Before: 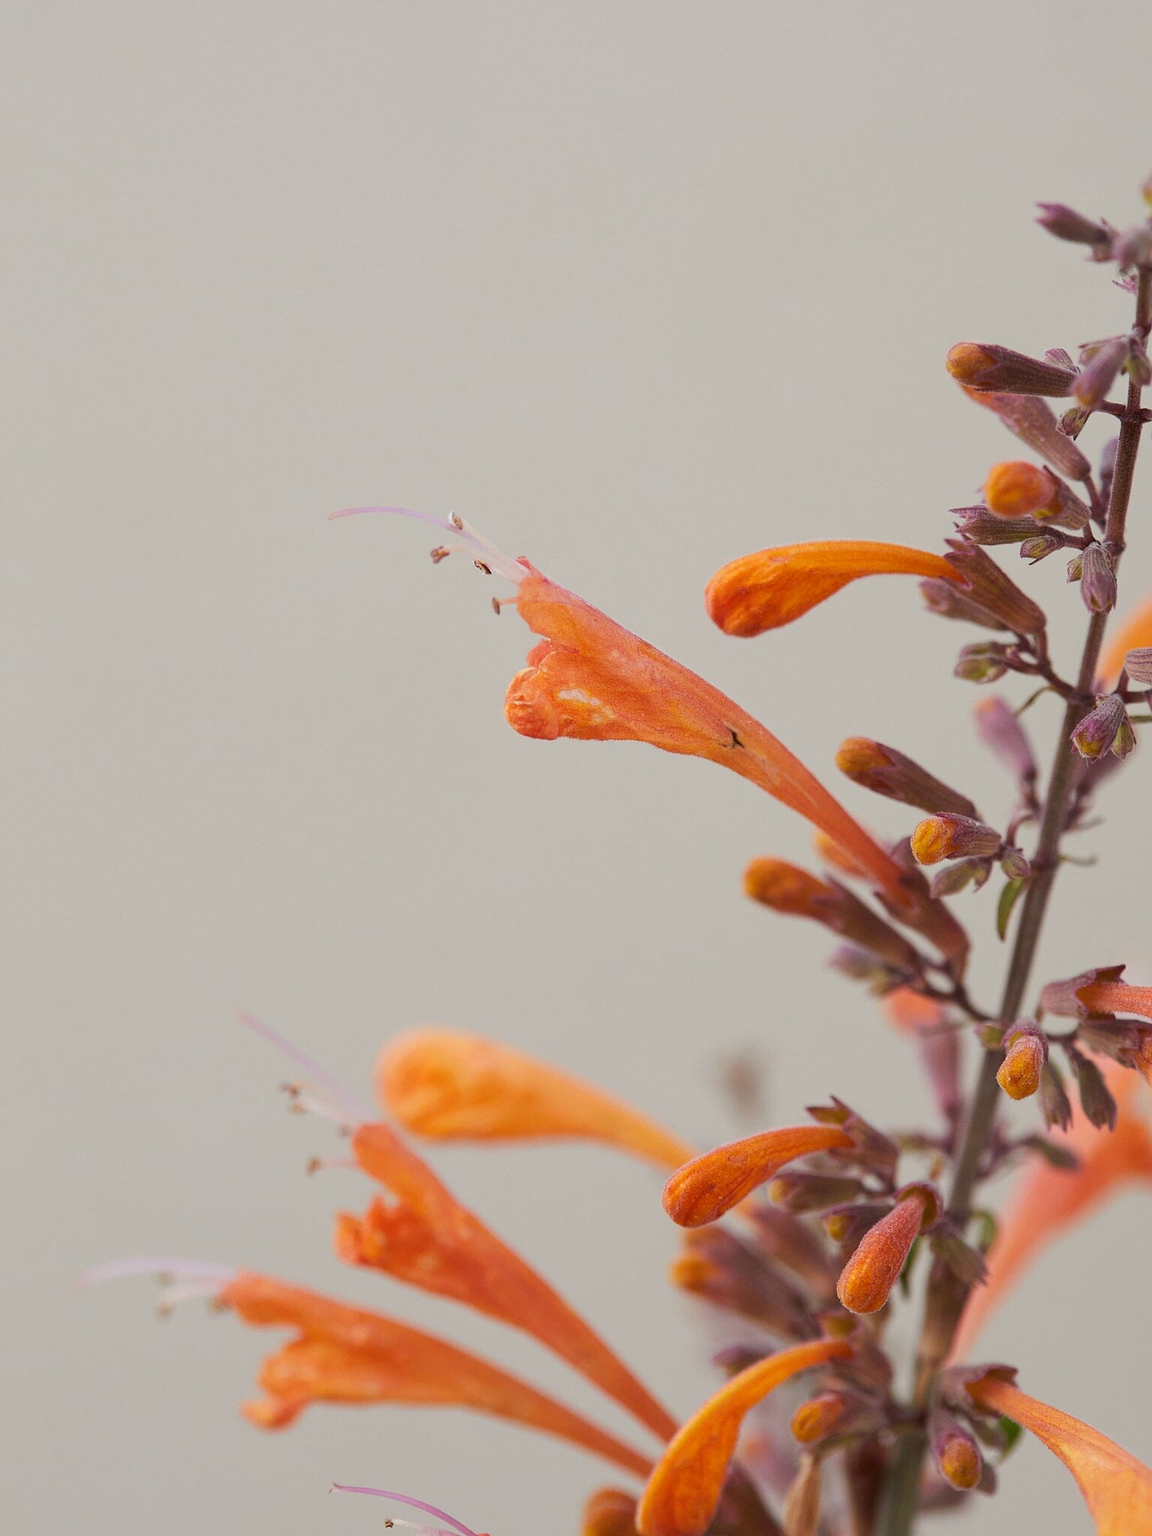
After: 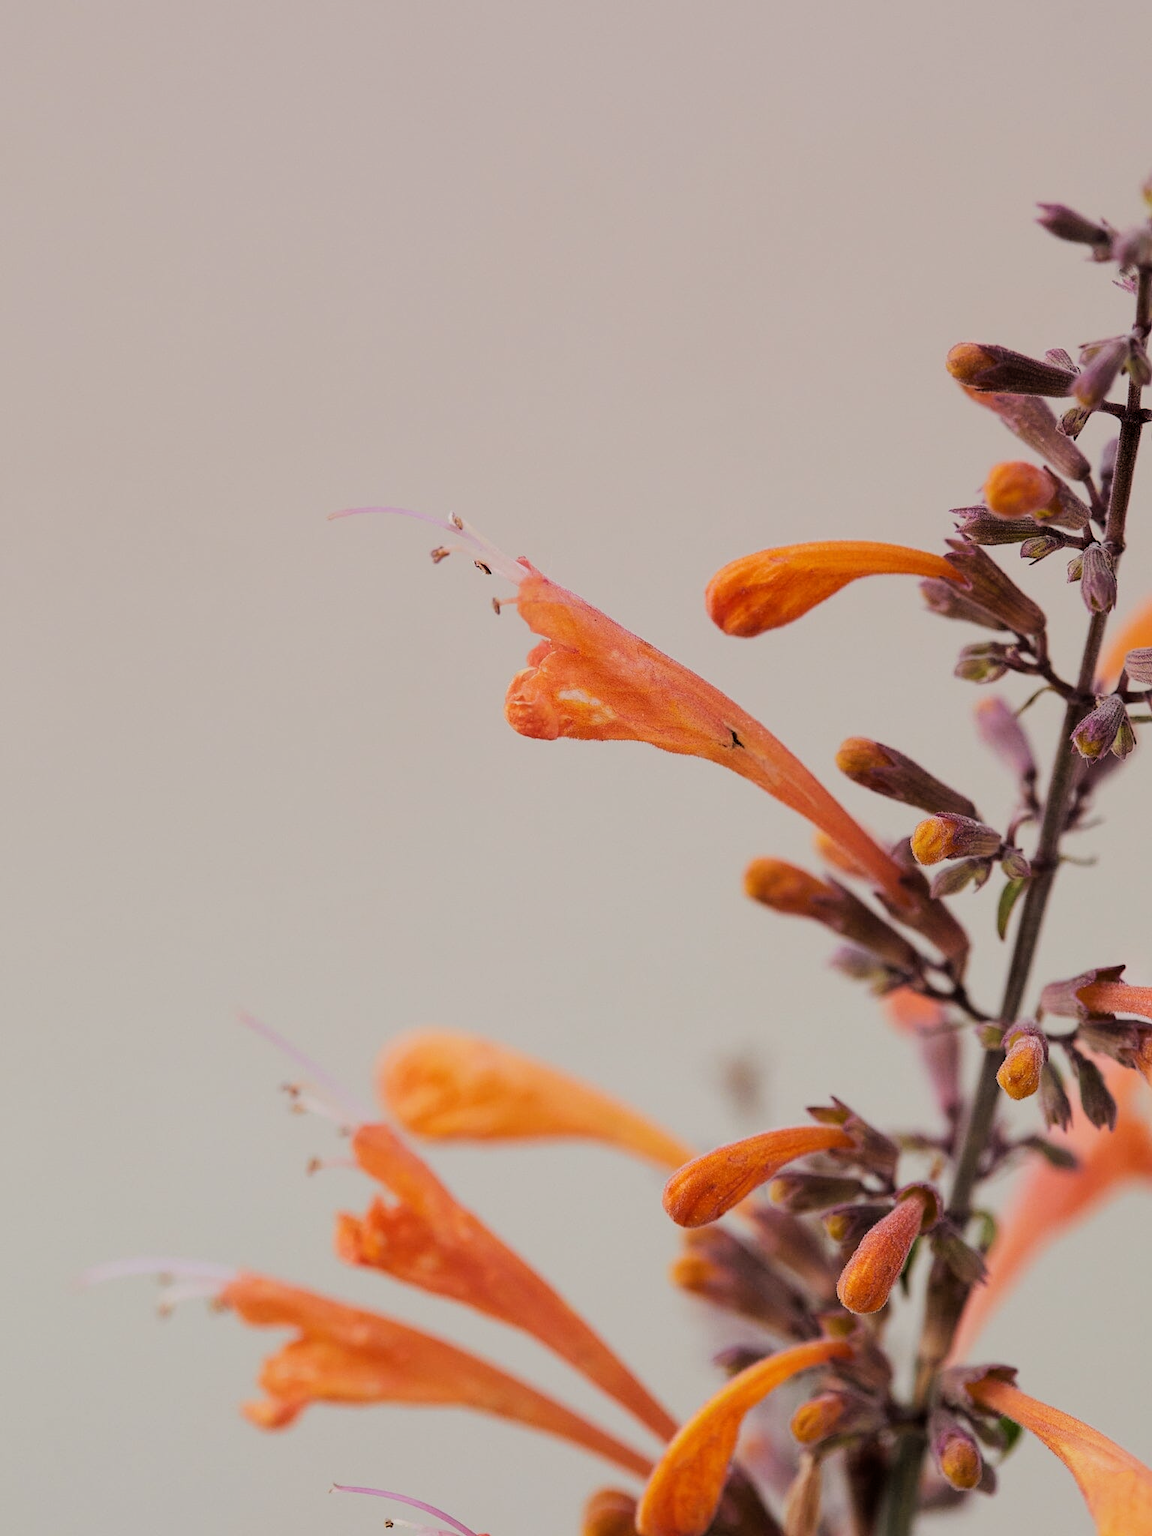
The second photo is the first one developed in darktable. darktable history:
filmic rgb: black relative exposure -5 EV, hardness 2.88, contrast 1.3
graduated density: density 0.38 EV, hardness 21%, rotation -6.11°, saturation 32%
